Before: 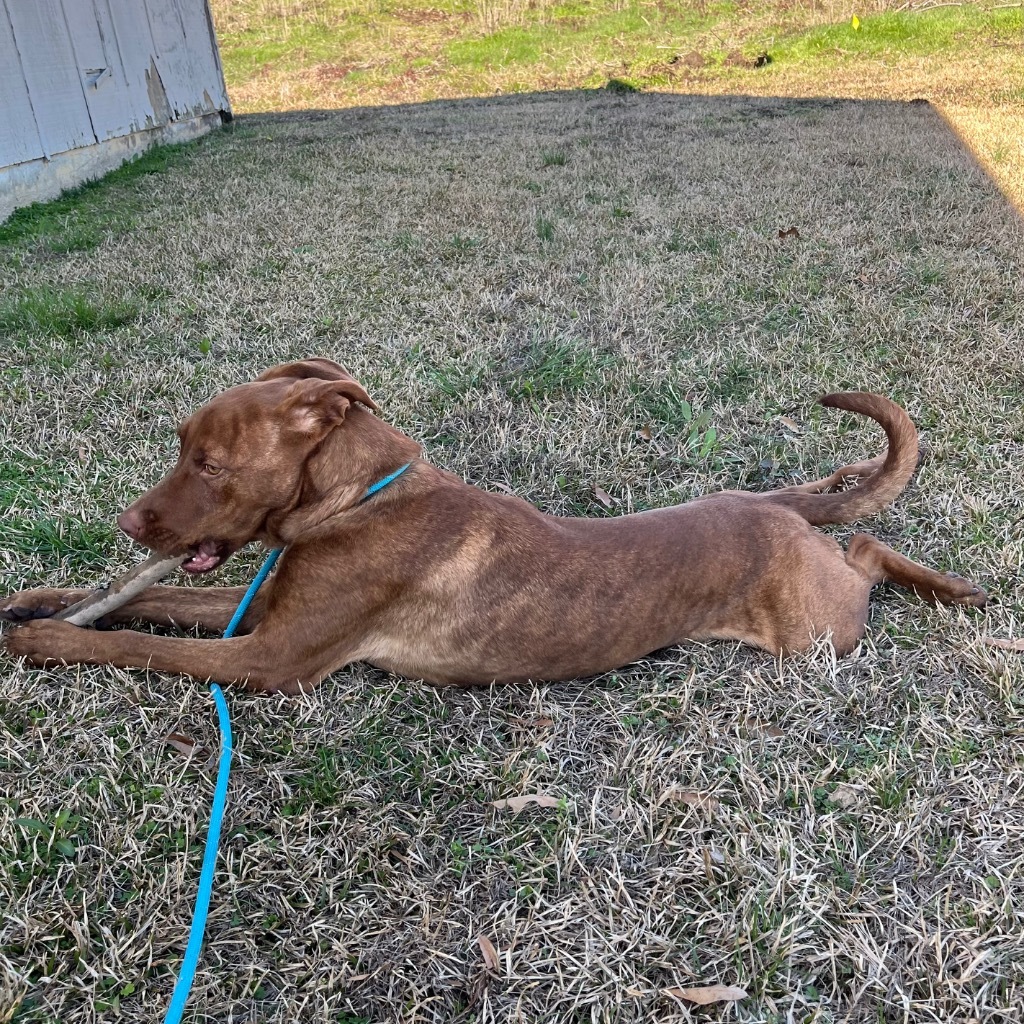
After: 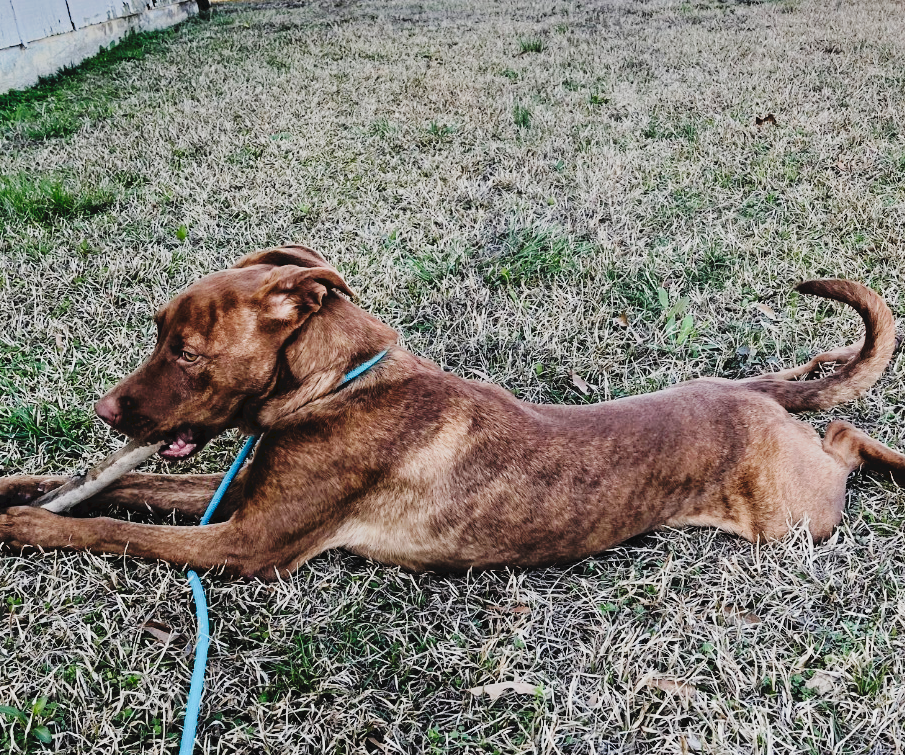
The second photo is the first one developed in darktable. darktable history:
filmic rgb: black relative exposure -5.08 EV, white relative exposure 3.51 EV, hardness 3.19, contrast 1.187, highlights saturation mix -50%
tone curve: curves: ch0 [(0, 0) (0.003, 0.054) (0.011, 0.057) (0.025, 0.056) (0.044, 0.062) (0.069, 0.071) (0.1, 0.088) (0.136, 0.111) (0.177, 0.146) (0.224, 0.19) (0.277, 0.261) (0.335, 0.363) (0.399, 0.458) (0.468, 0.562) (0.543, 0.653) (0.623, 0.725) (0.709, 0.801) (0.801, 0.853) (0.898, 0.915) (1, 1)], preserve colors none
crop and rotate: left 2.278%, top 11.039%, right 9.341%, bottom 15.217%
